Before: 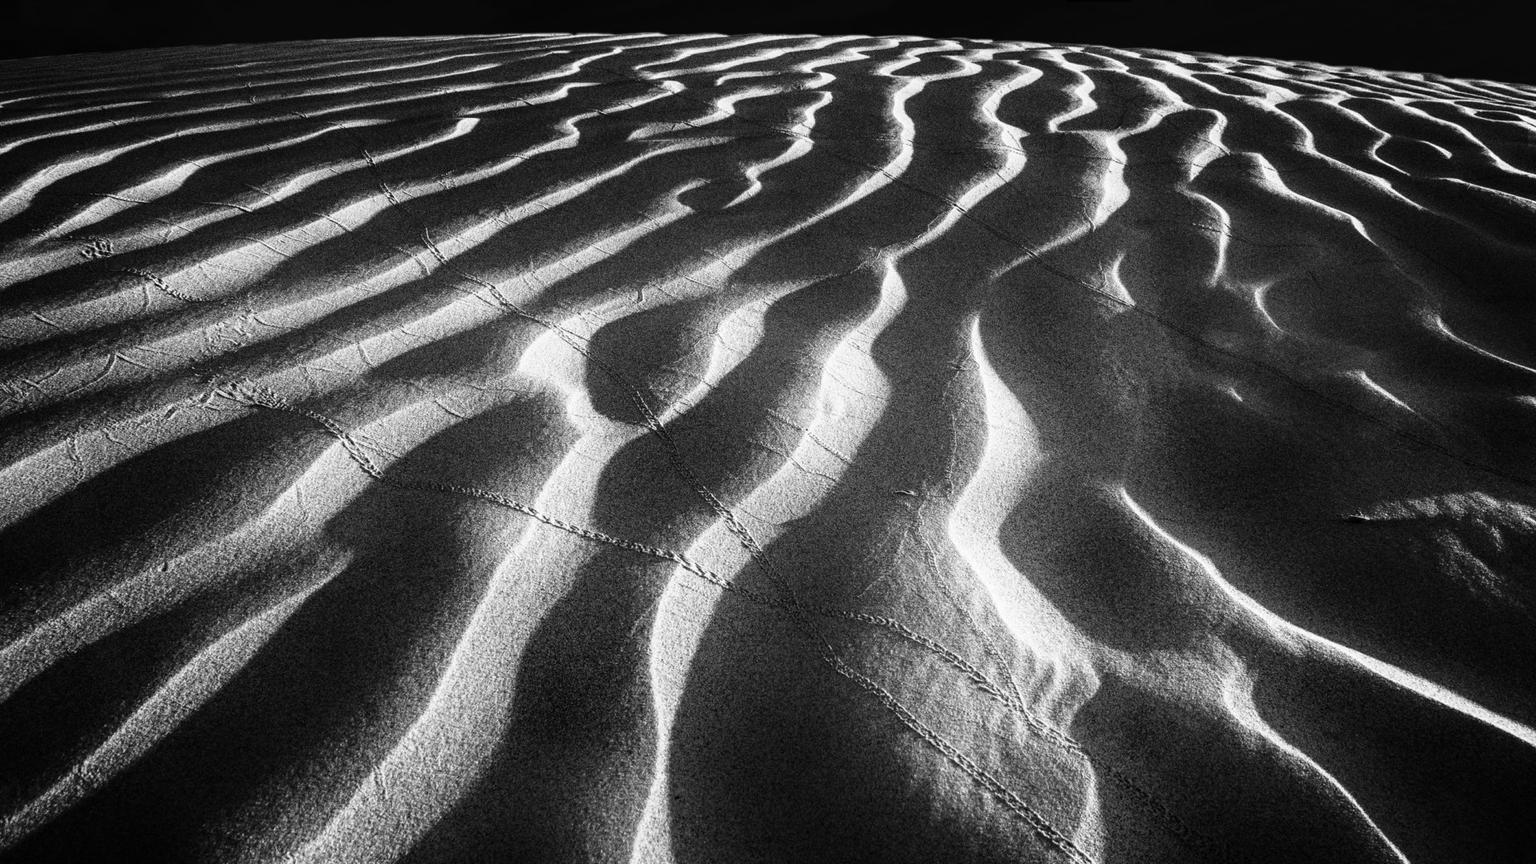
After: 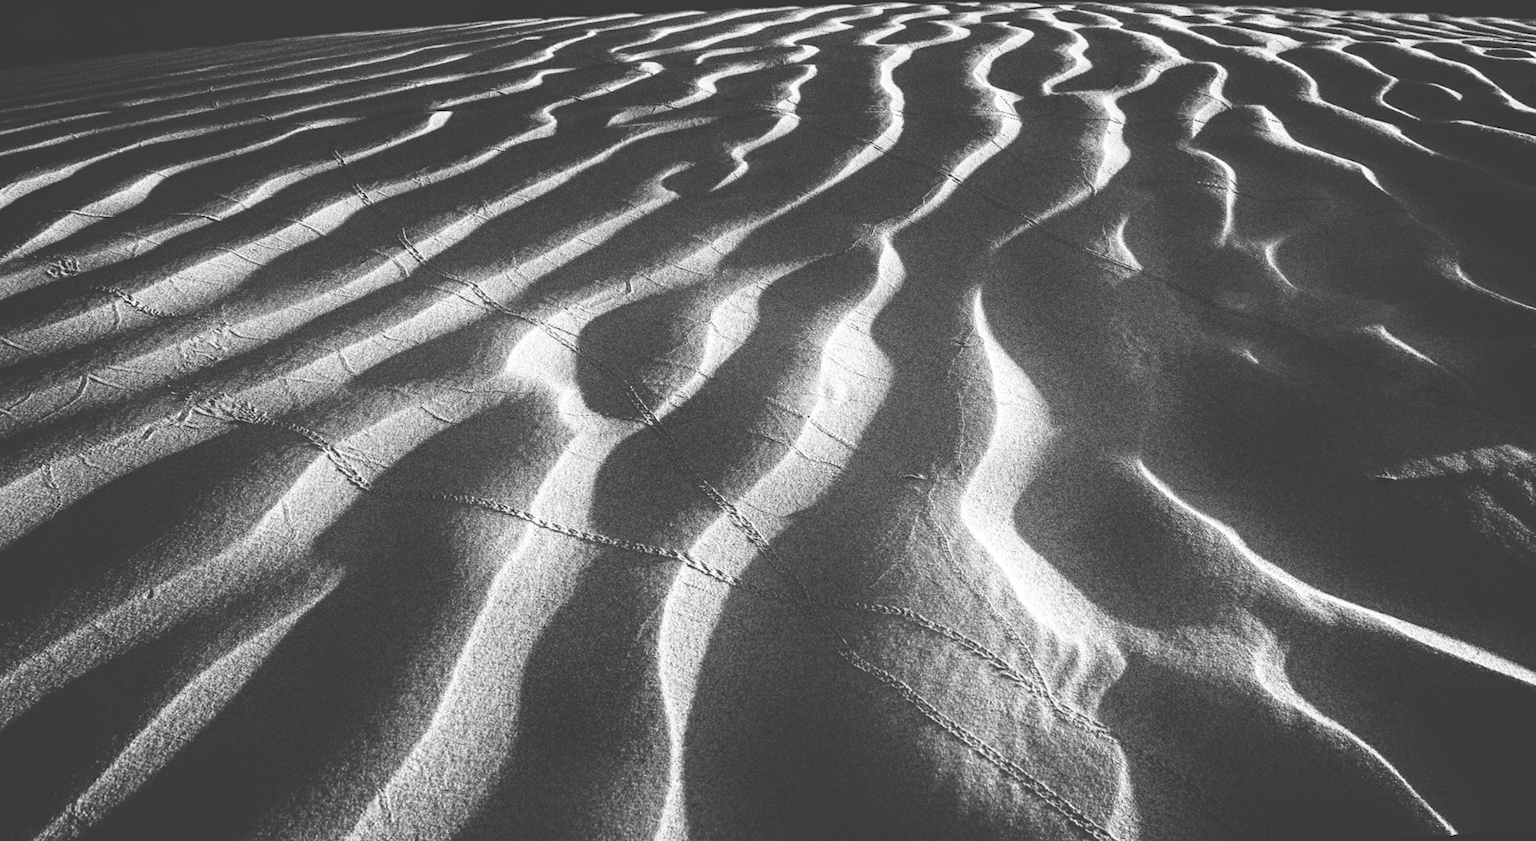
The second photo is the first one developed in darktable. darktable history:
rotate and perspective: rotation -3°, crop left 0.031, crop right 0.968, crop top 0.07, crop bottom 0.93
exposure: black level correction -0.041, exposure 0.064 EV, compensate highlight preservation false
haze removal: strength 0.12, distance 0.25, compatibility mode true, adaptive false
